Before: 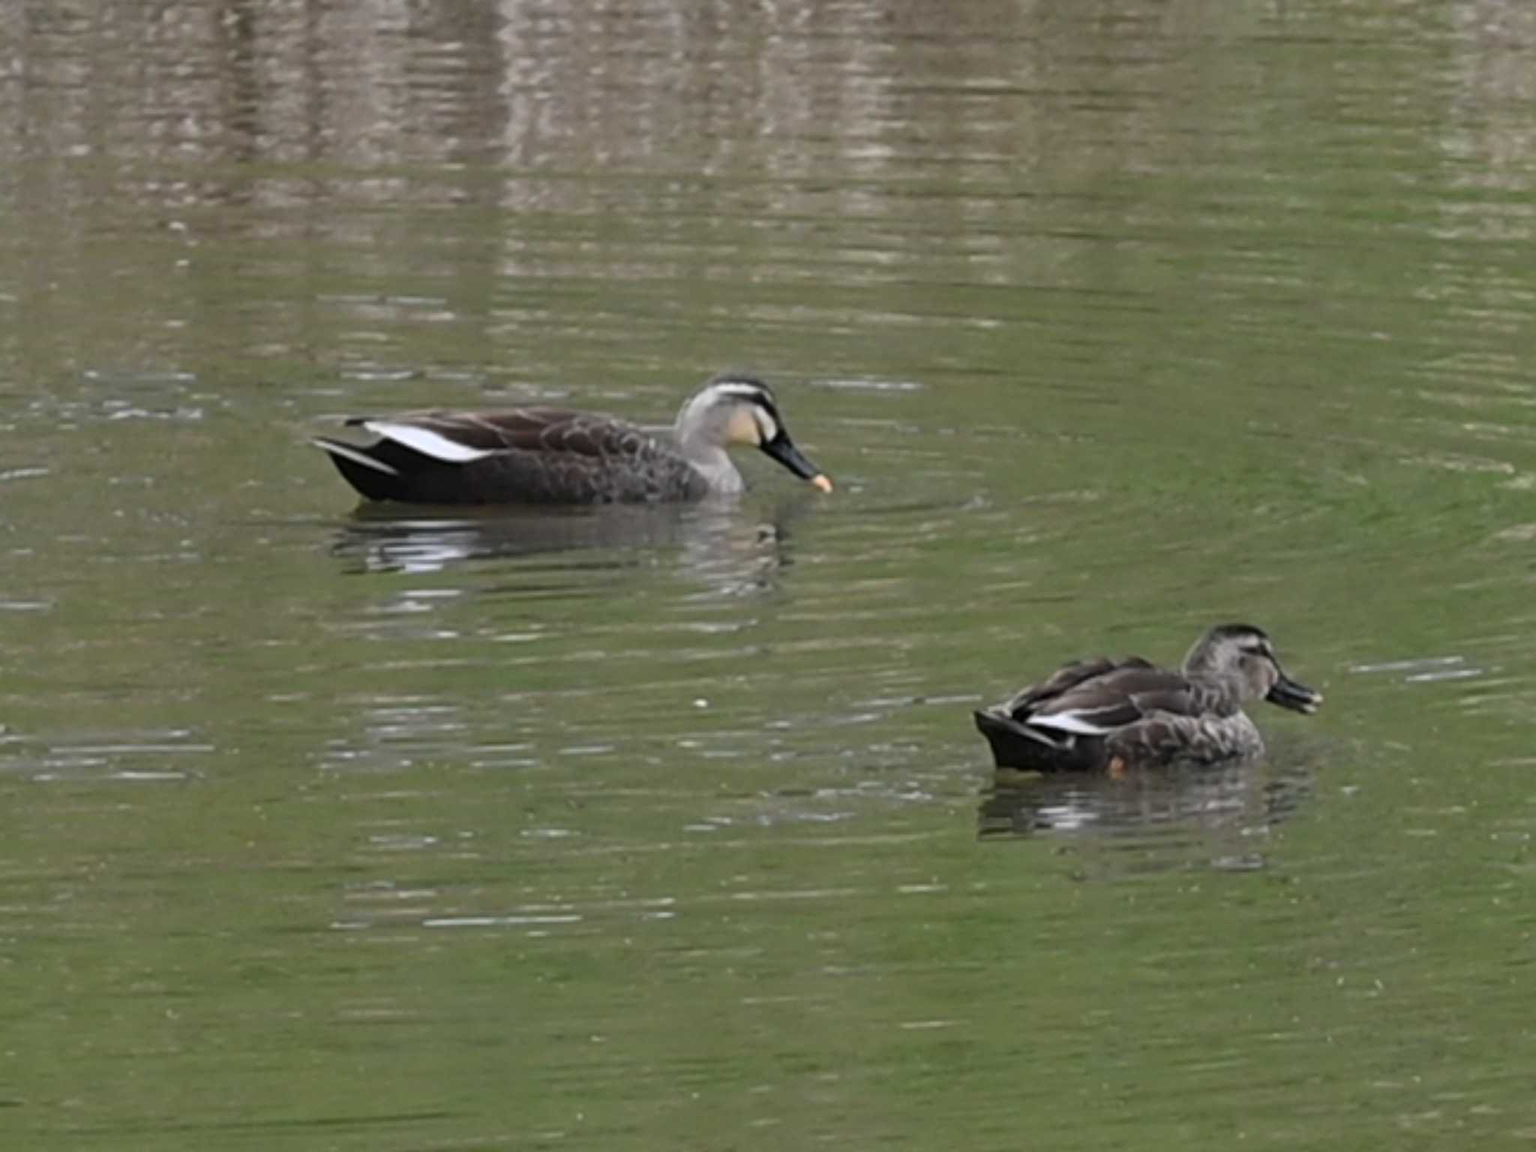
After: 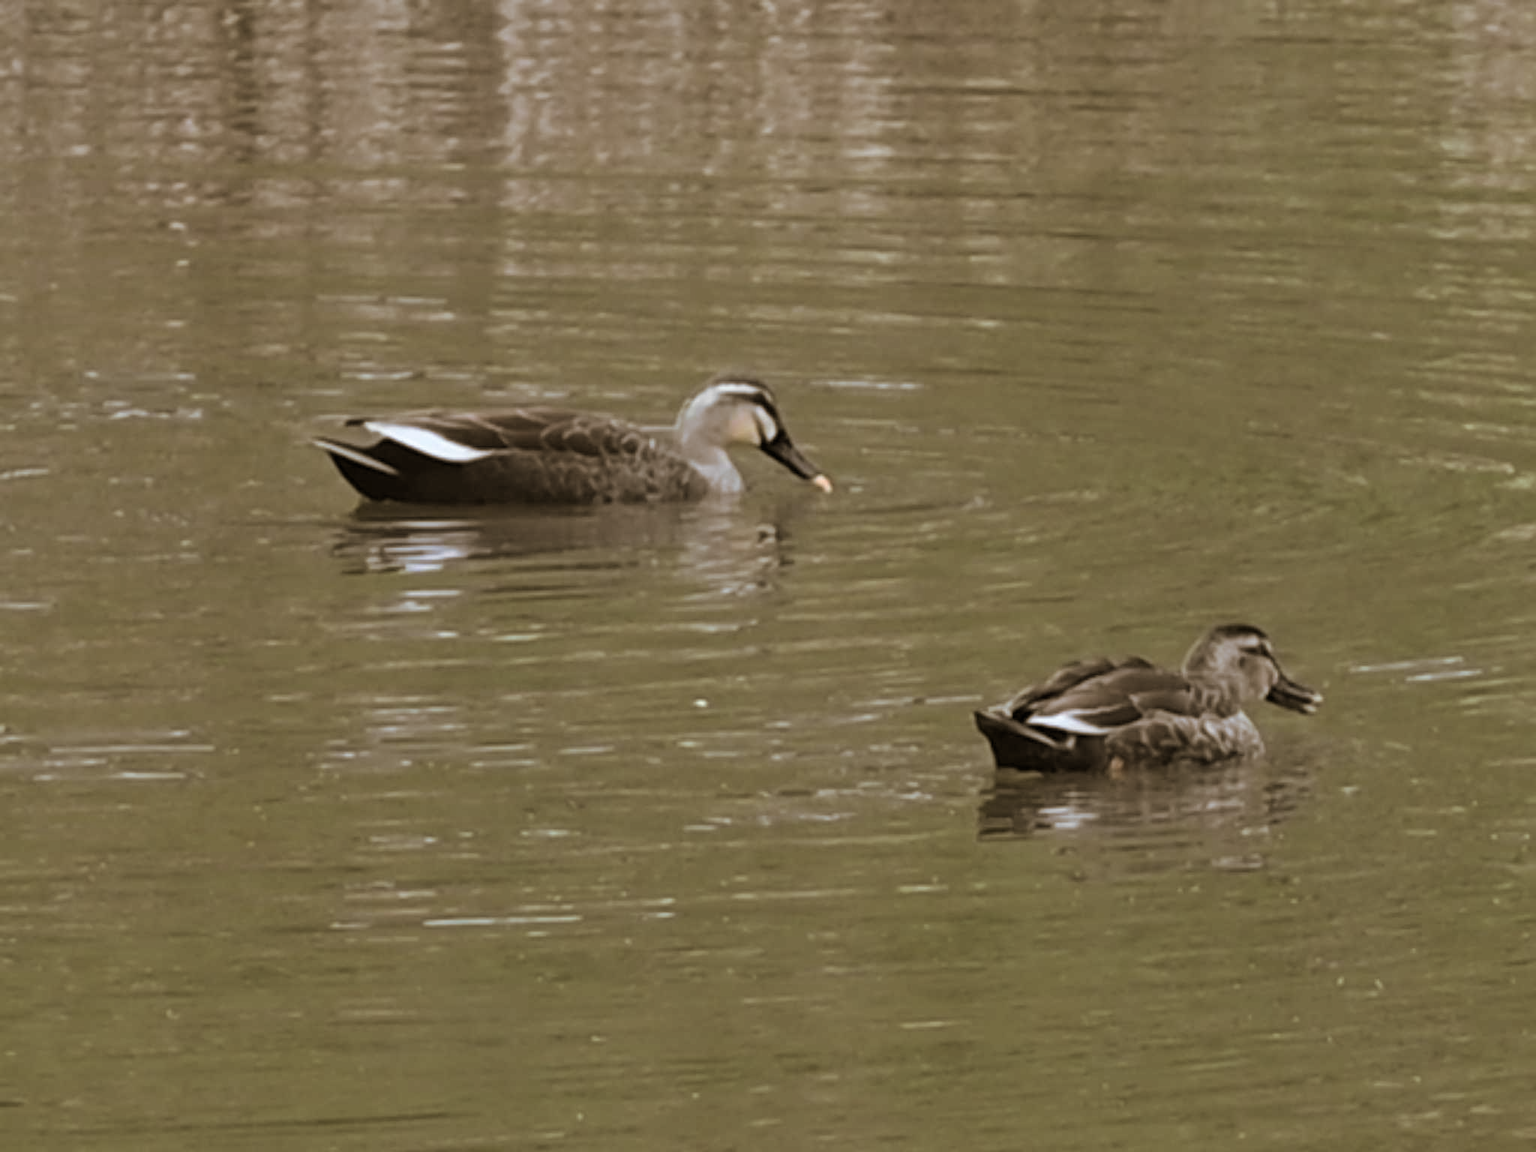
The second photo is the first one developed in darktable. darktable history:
split-toning: shadows › hue 37.98°, highlights › hue 185.58°, balance -55.261
shadows and highlights: shadows 35, highlights -35, soften with gaussian
